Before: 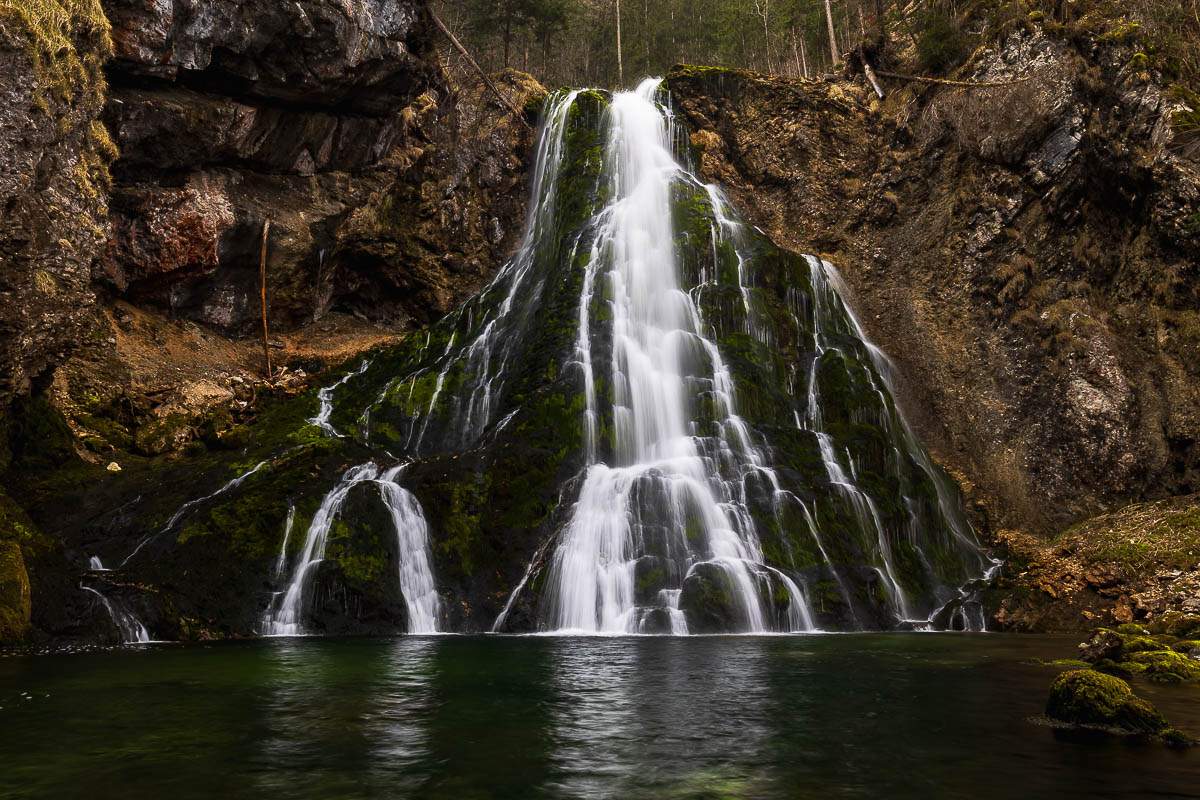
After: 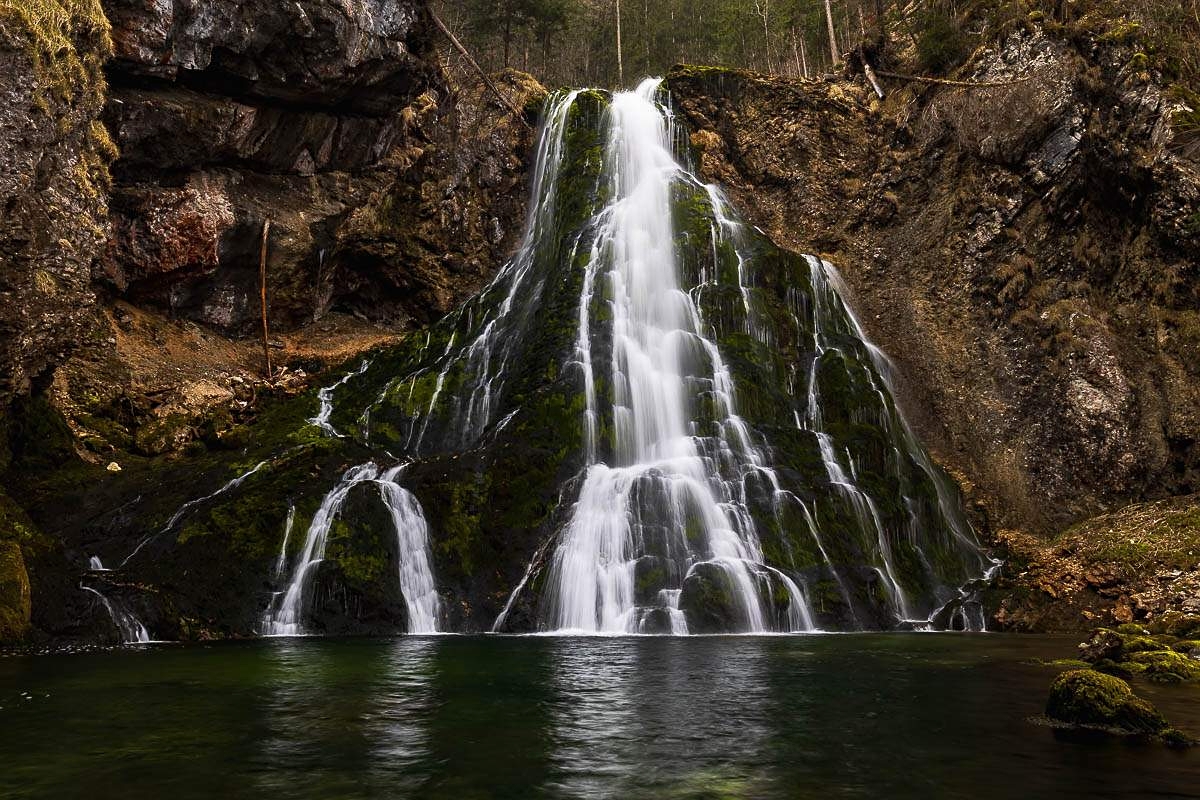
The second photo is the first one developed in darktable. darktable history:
color zones: curves: ch2 [(0, 0.5) (0.143, 0.5) (0.286, 0.489) (0.415, 0.421) (0.571, 0.5) (0.714, 0.5) (0.857, 0.5) (1, 0.5)]
sharpen: amount 0.2
